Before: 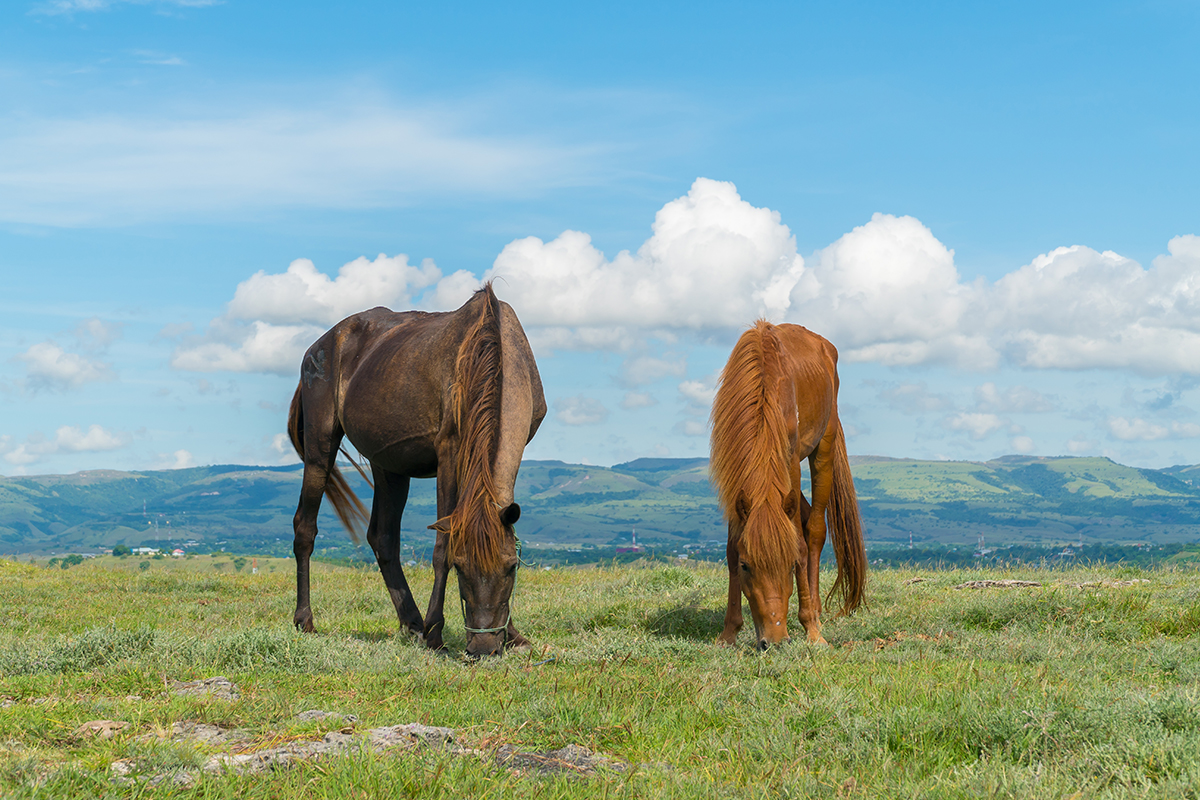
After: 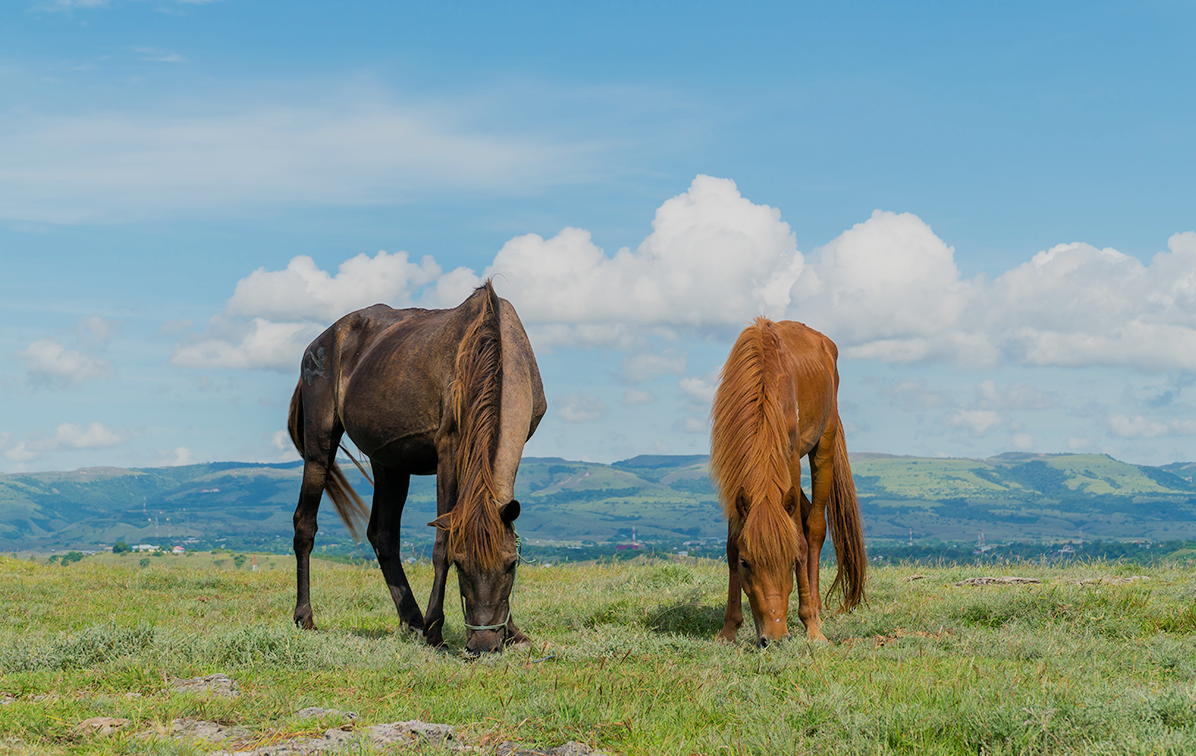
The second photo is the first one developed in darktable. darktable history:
crop: top 0.448%, right 0.264%, bottom 5.045%
filmic rgb: hardness 4.17
